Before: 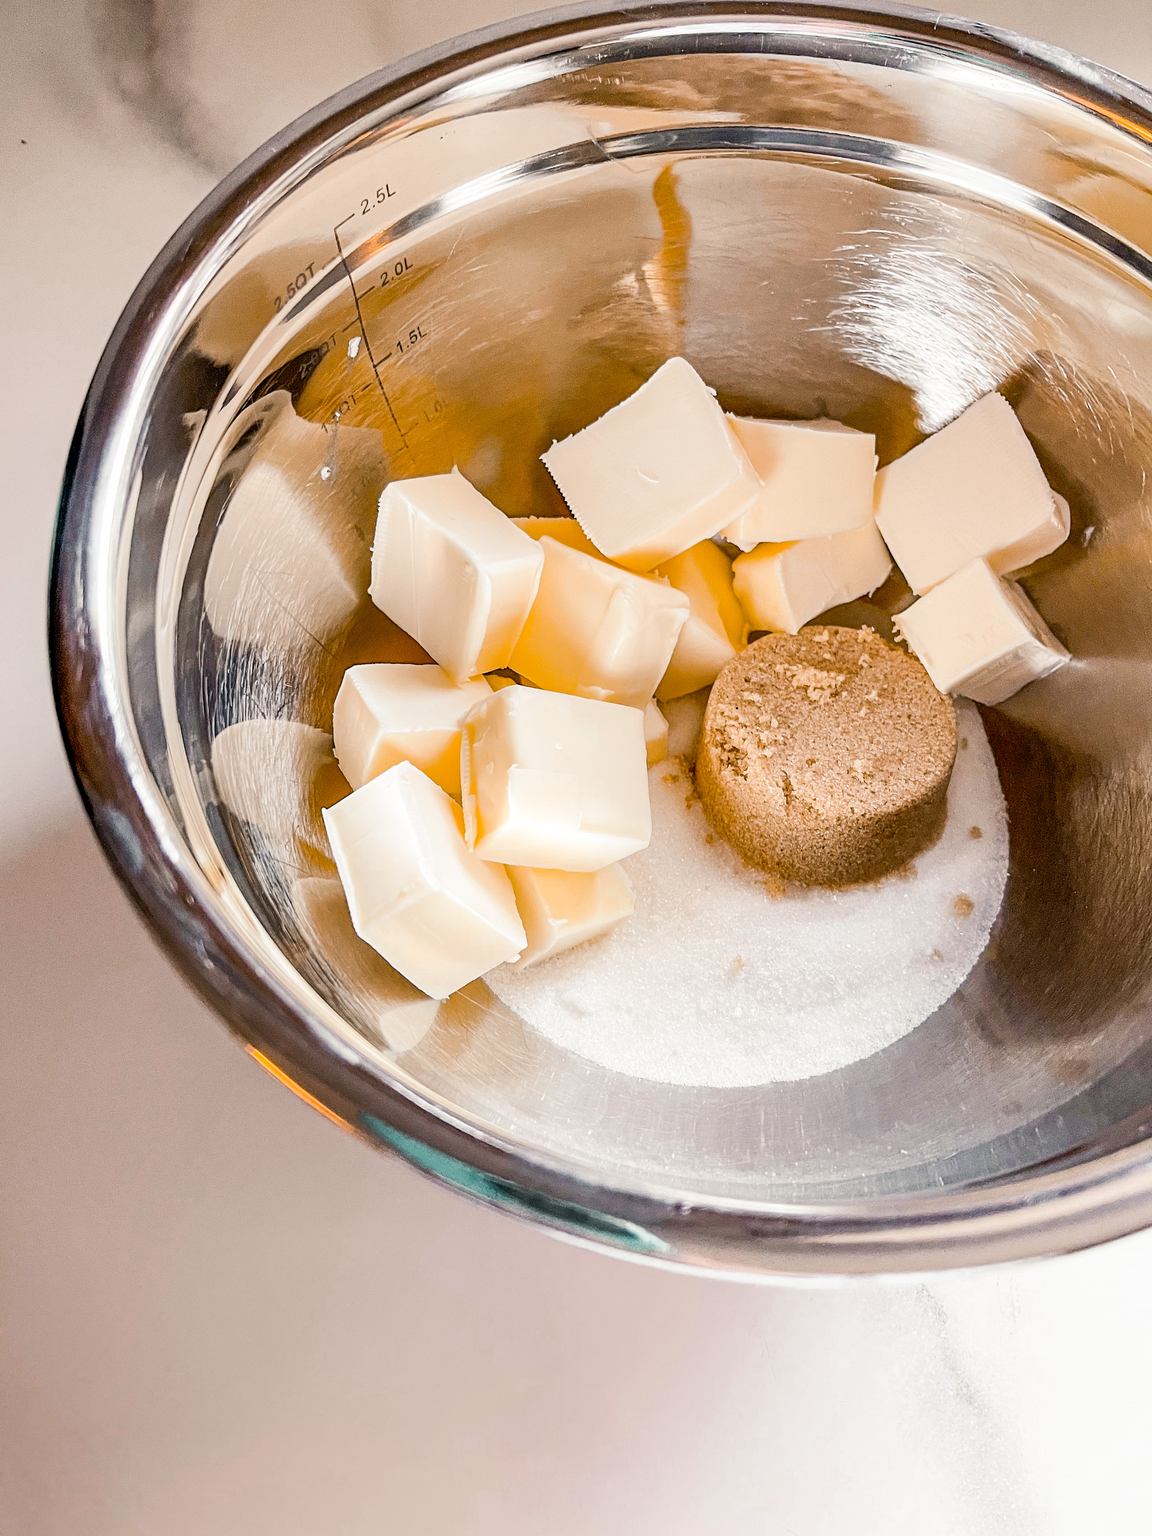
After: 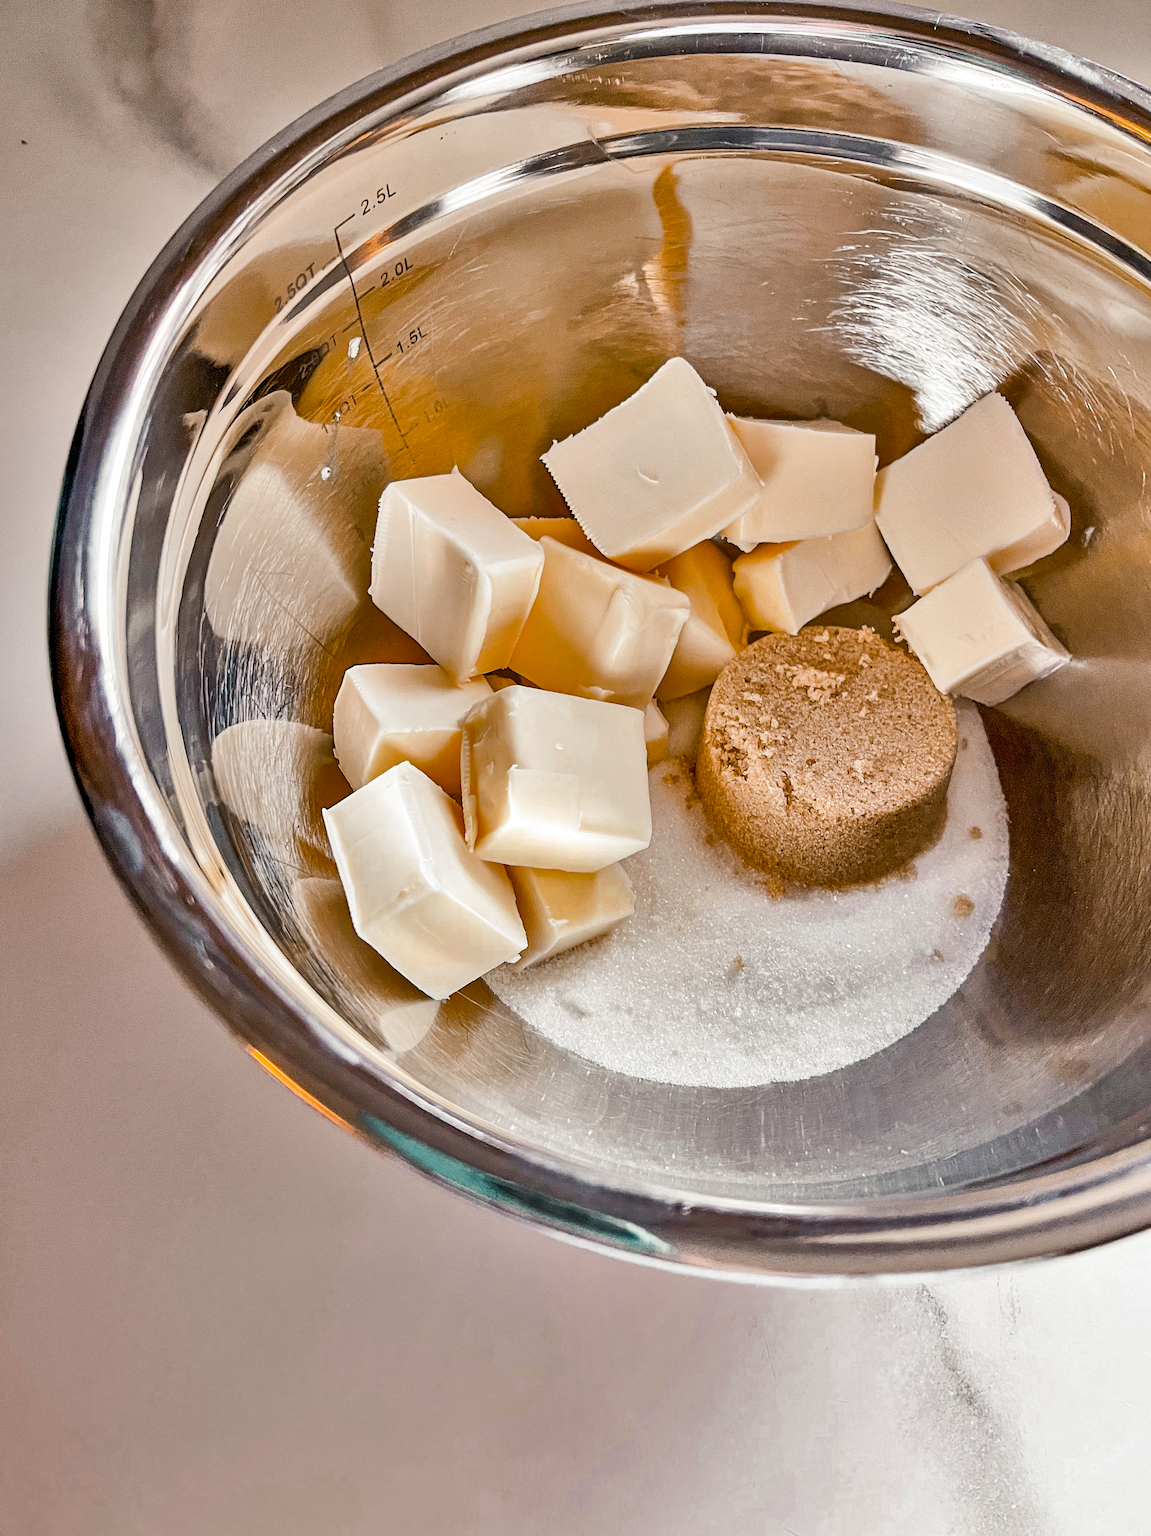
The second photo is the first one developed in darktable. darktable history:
shadows and highlights: radius 107.07, shadows 44.44, highlights -67.46, low approximation 0.01, soften with gaussian
